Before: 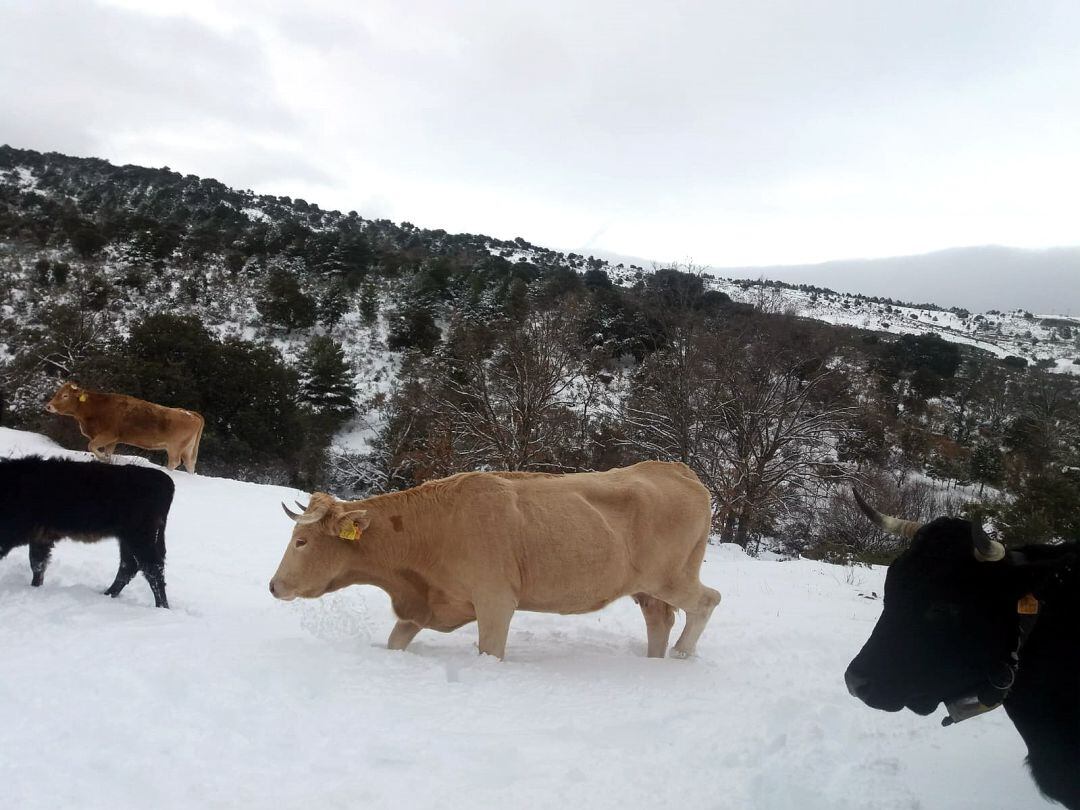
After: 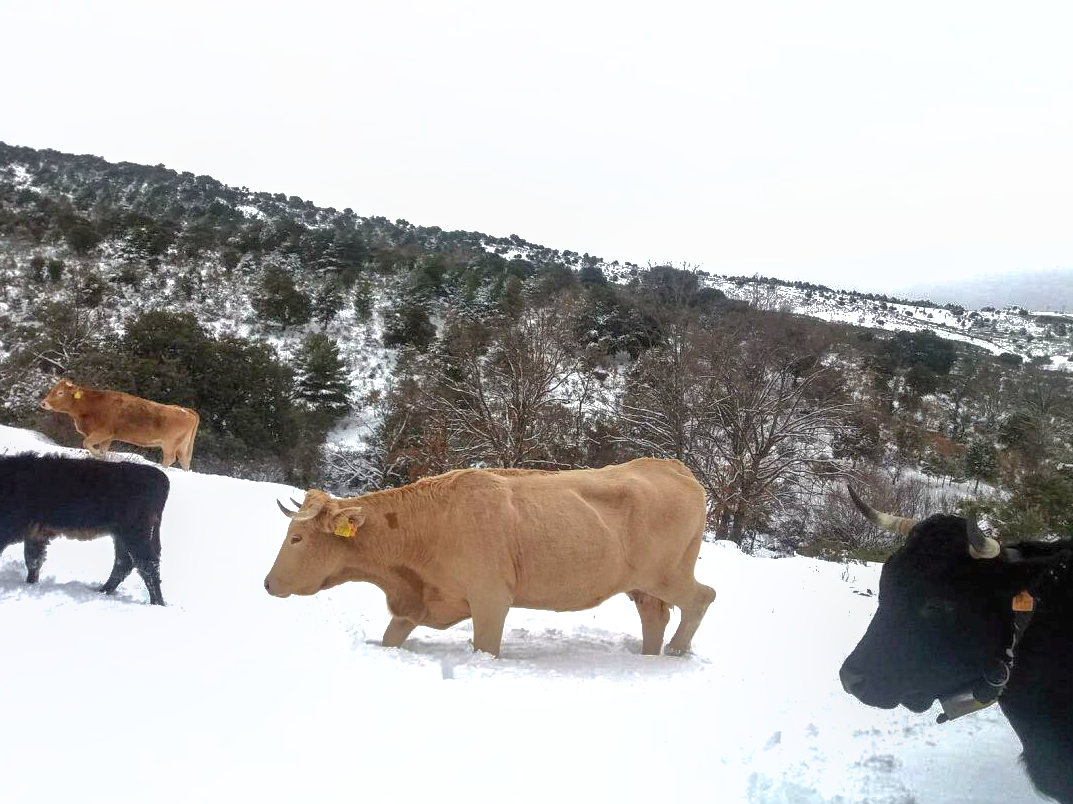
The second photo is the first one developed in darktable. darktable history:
crop and rotate: left 0.568%, top 0.392%, bottom 0.284%
exposure: exposure 0.815 EV, compensate highlight preservation false
local contrast: on, module defaults
shadows and highlights: highlights -60.06
